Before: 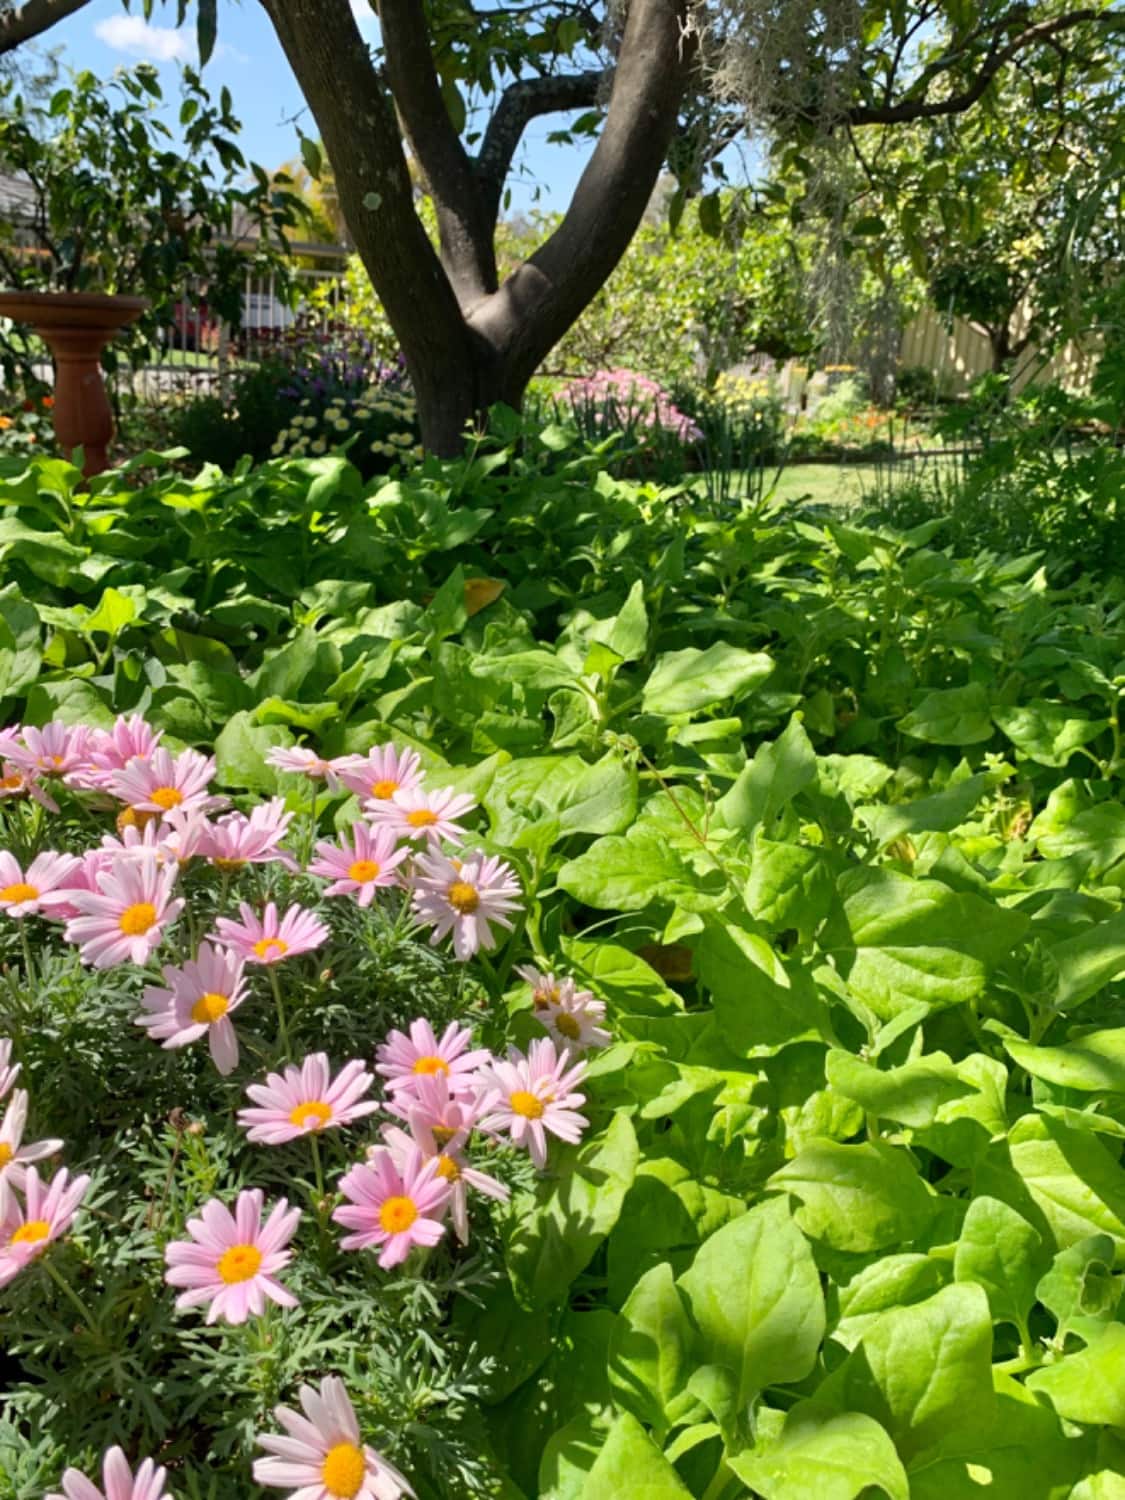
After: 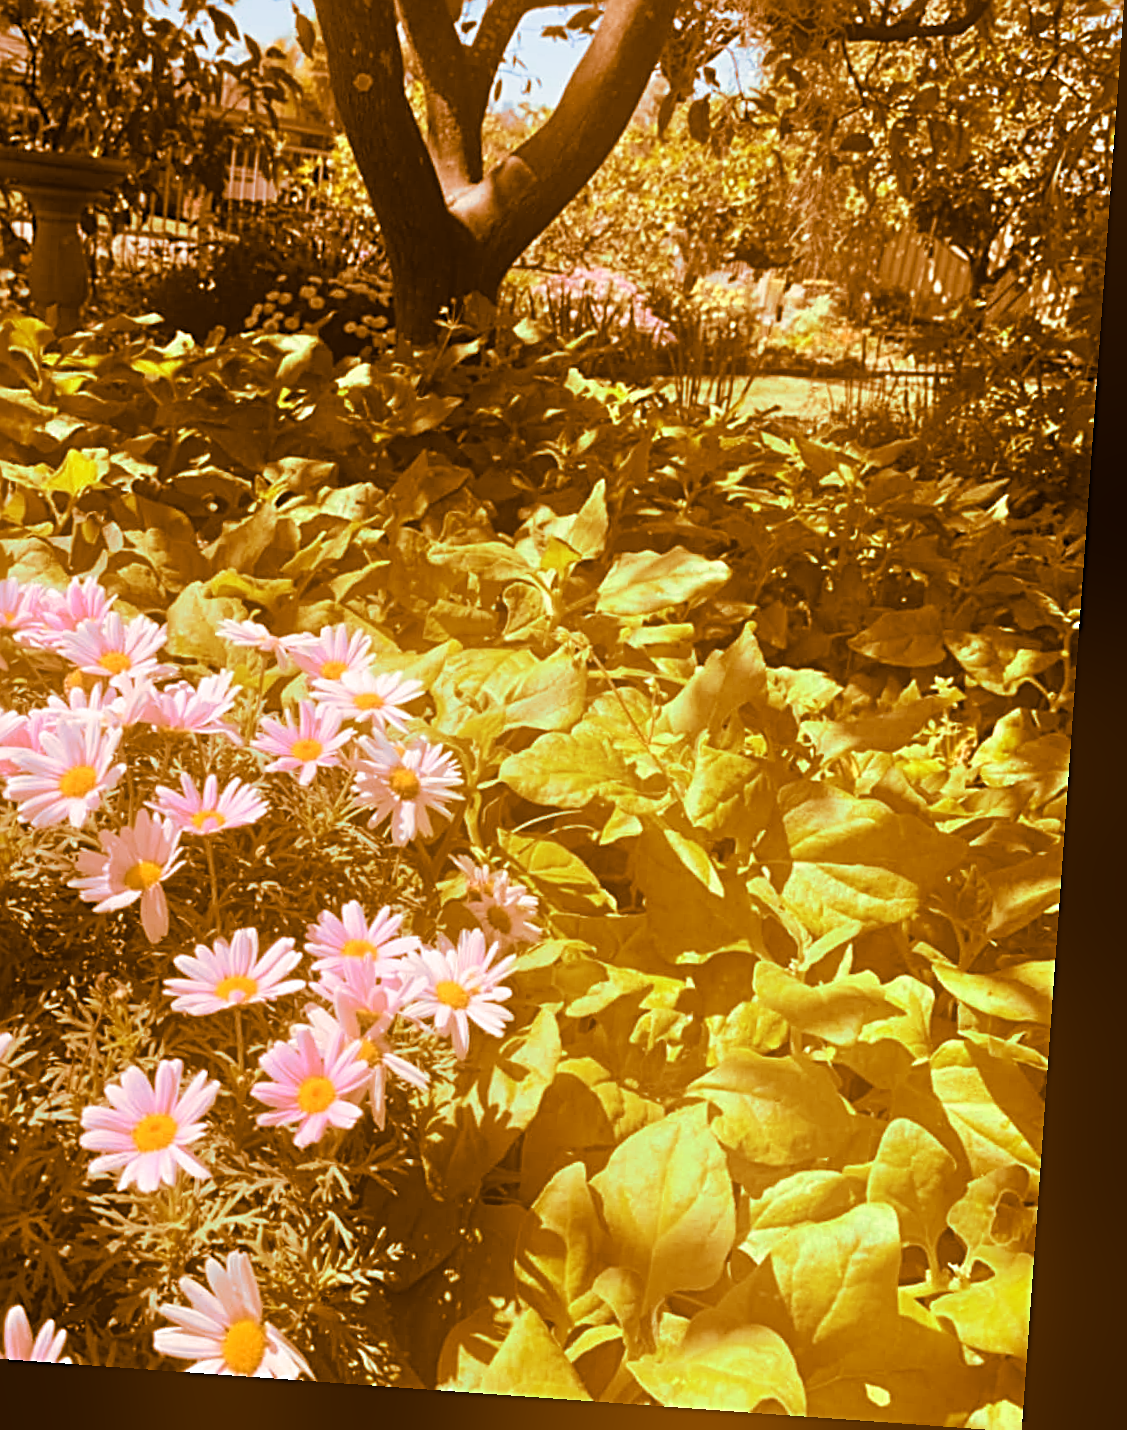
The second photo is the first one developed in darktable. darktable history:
rotate and perspective: rotation 4.1°, automatic cropping off
bloom: threshold 82.5%, strength 16.25%
sharpen: radius 3.119
split-toning: shadows › hue 26°, shadows › saturation 0.92, highlights › hue 40°, highlights › saturation 0.92, balance -63, compress 0%
crop and rotate: left 8.262%, top 9.226%
